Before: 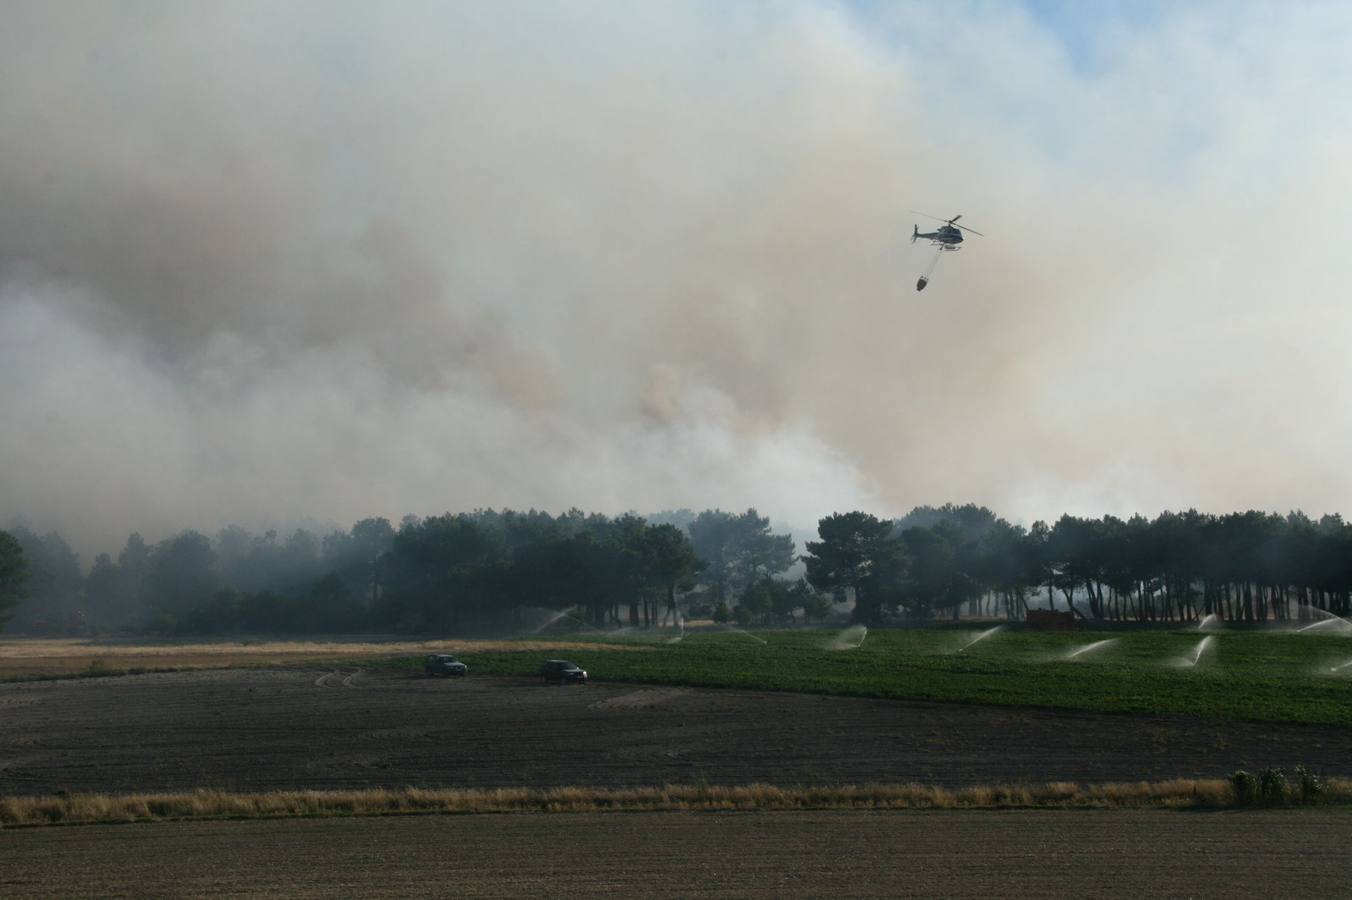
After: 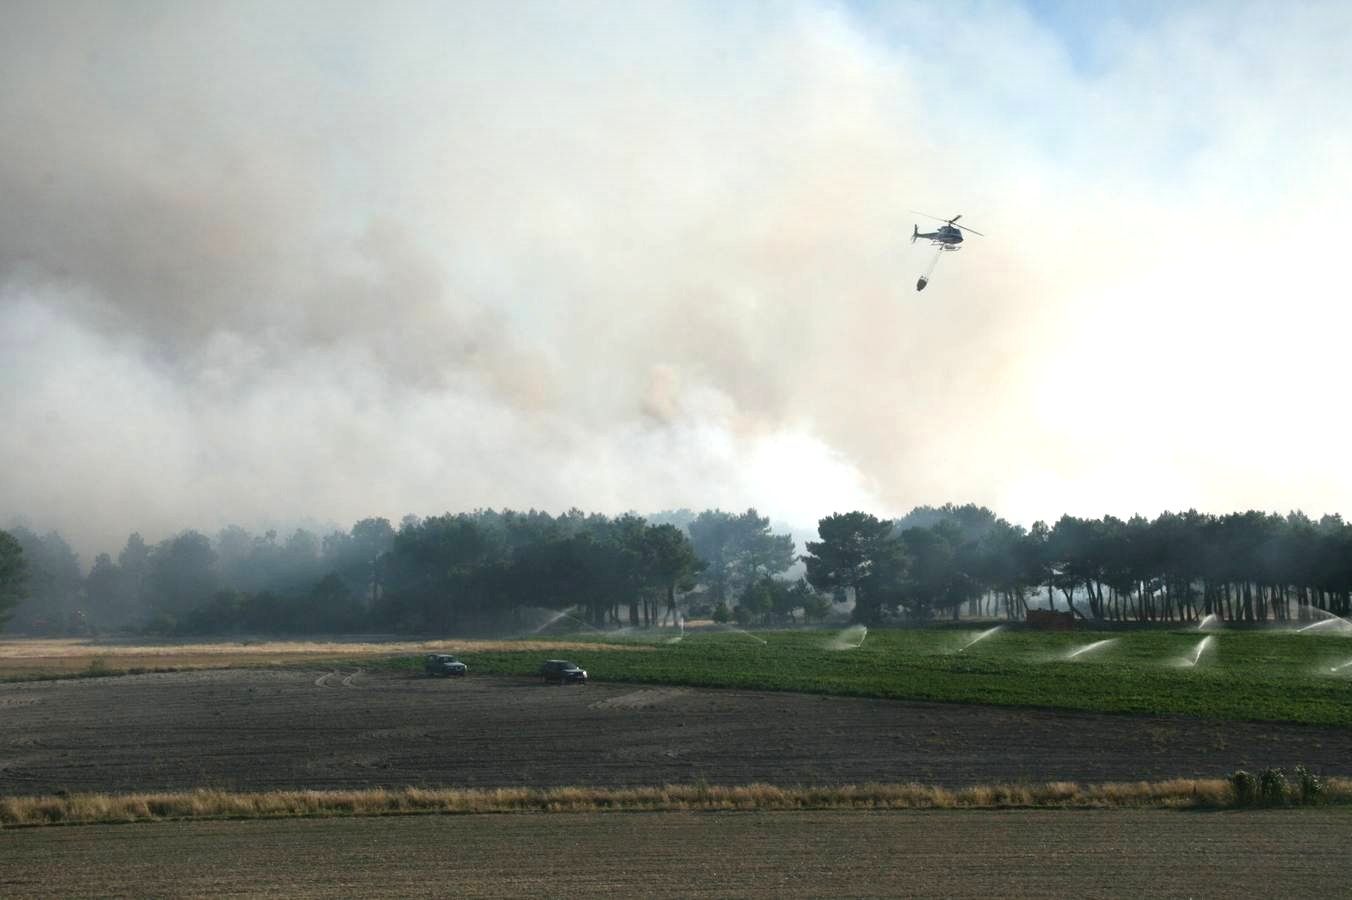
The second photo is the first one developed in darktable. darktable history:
vignetting: fall-off start 97.52%, fall-off radius 100%, brightness -0.574, saturation 0, center (-0.027, 0.404), width/height ratio 1.368, unbound false
exposure: exposure 0.921 EV, compensate highlight preservation false
